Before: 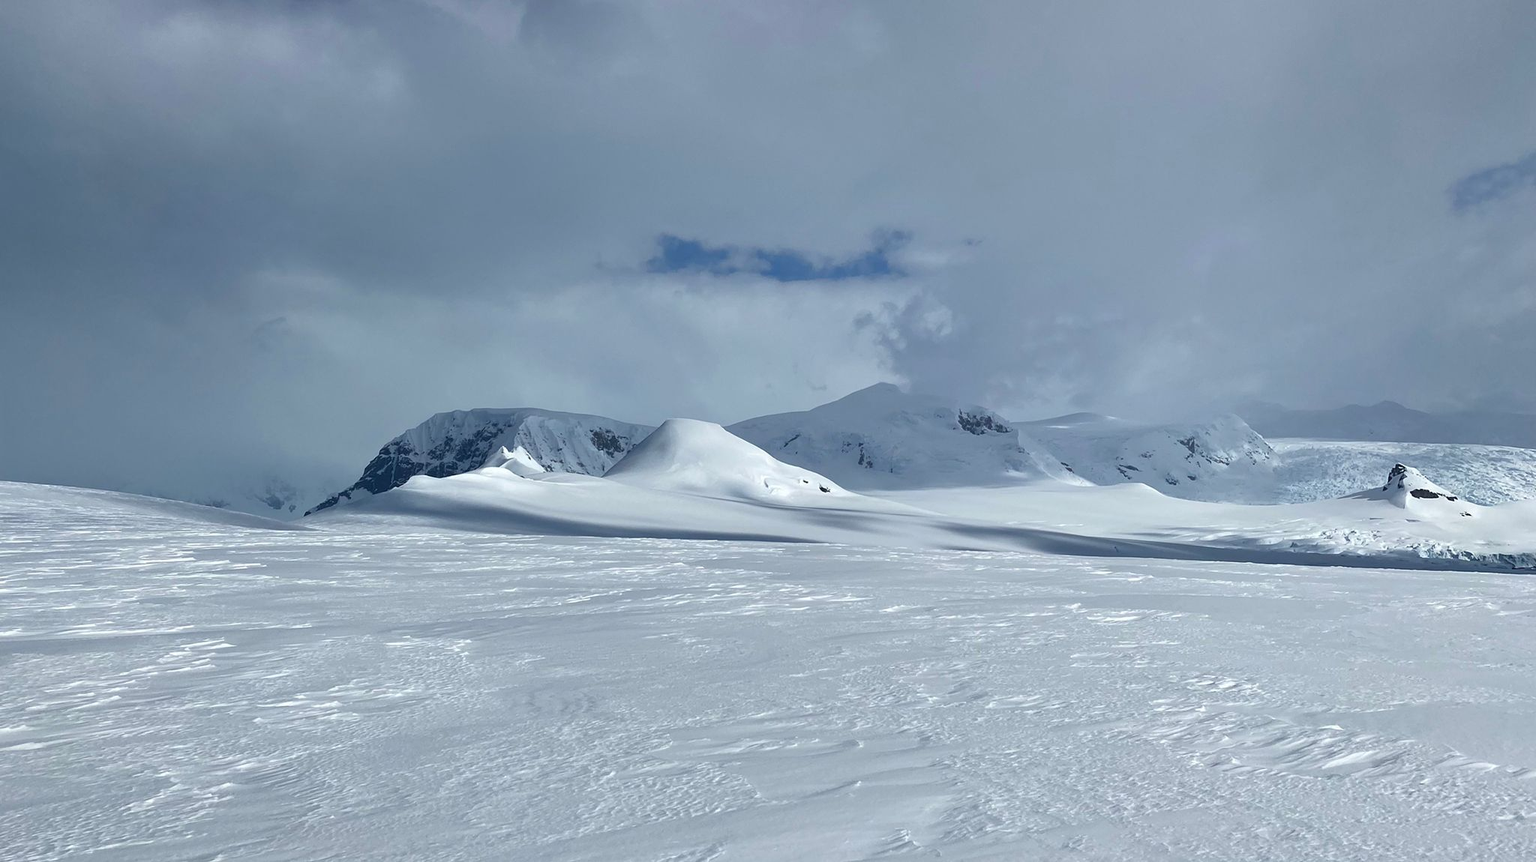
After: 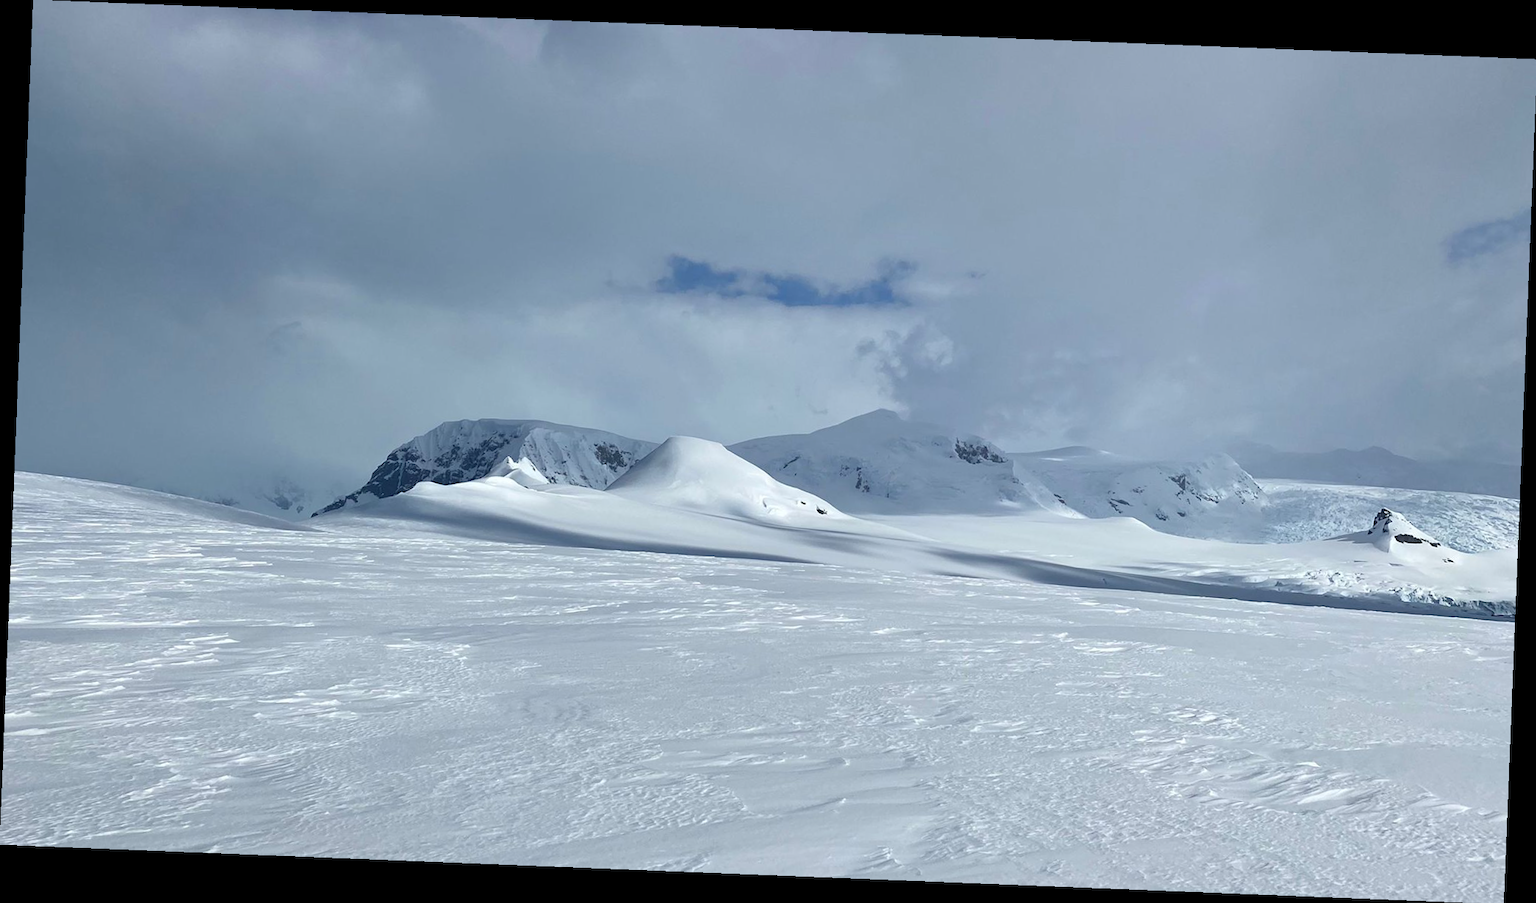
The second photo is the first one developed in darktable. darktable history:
contrast brightness saturation: contrast 0.05, brightness 0.06, saturation 0.01
rotate and perspective: rotation 2.27°, automatic cropping off
